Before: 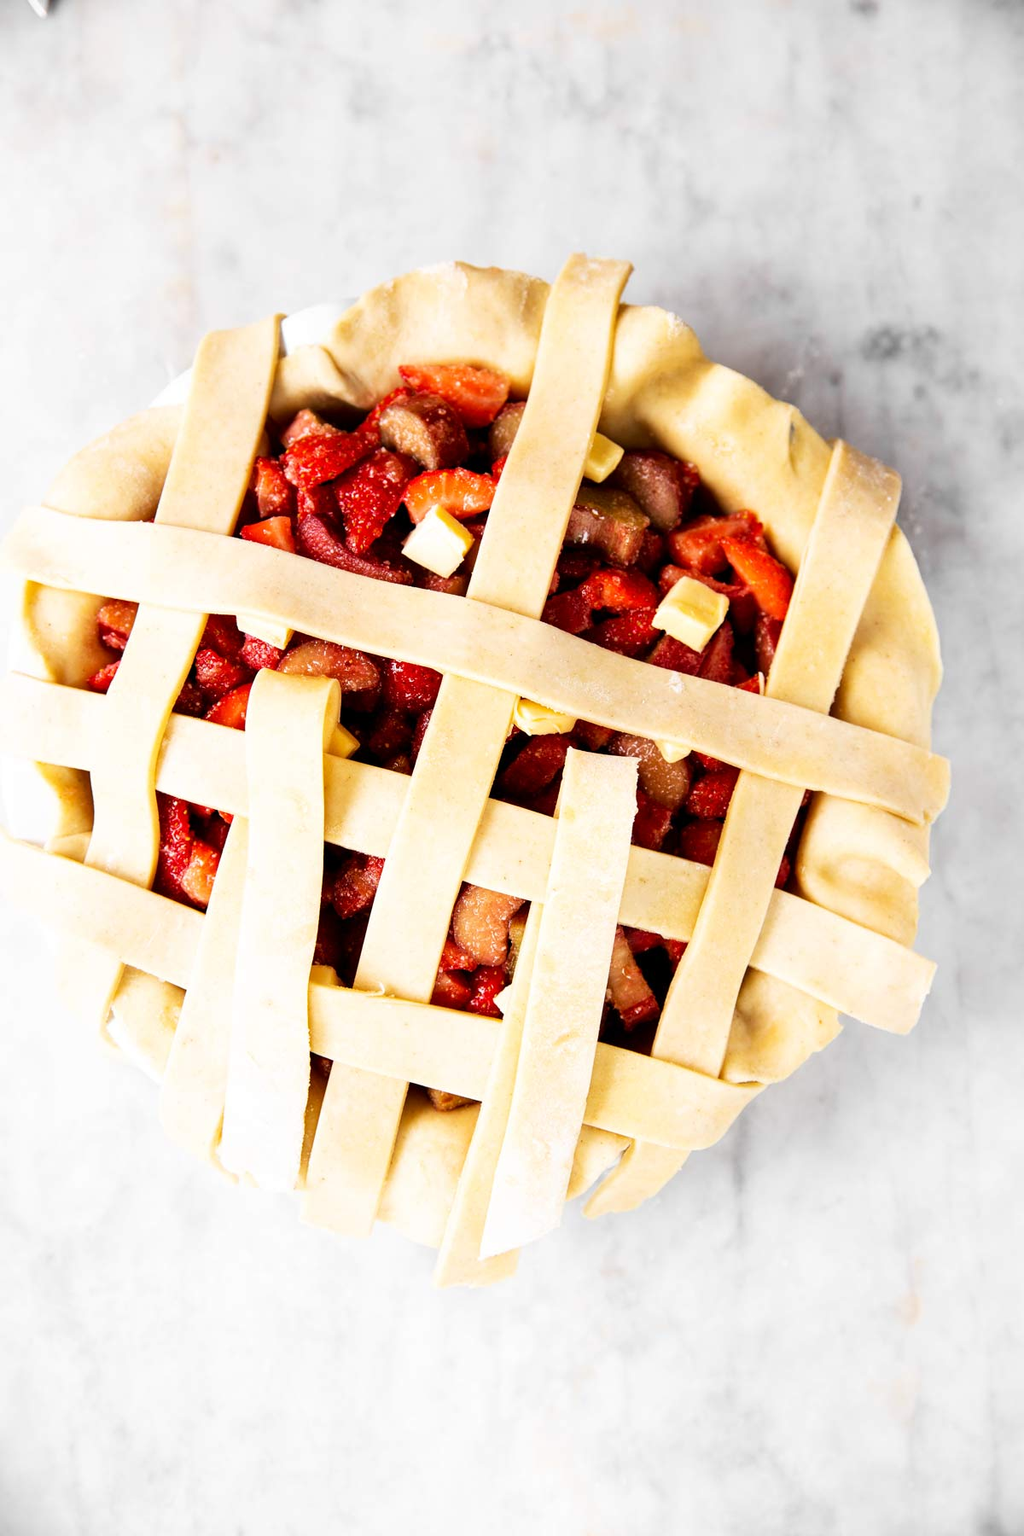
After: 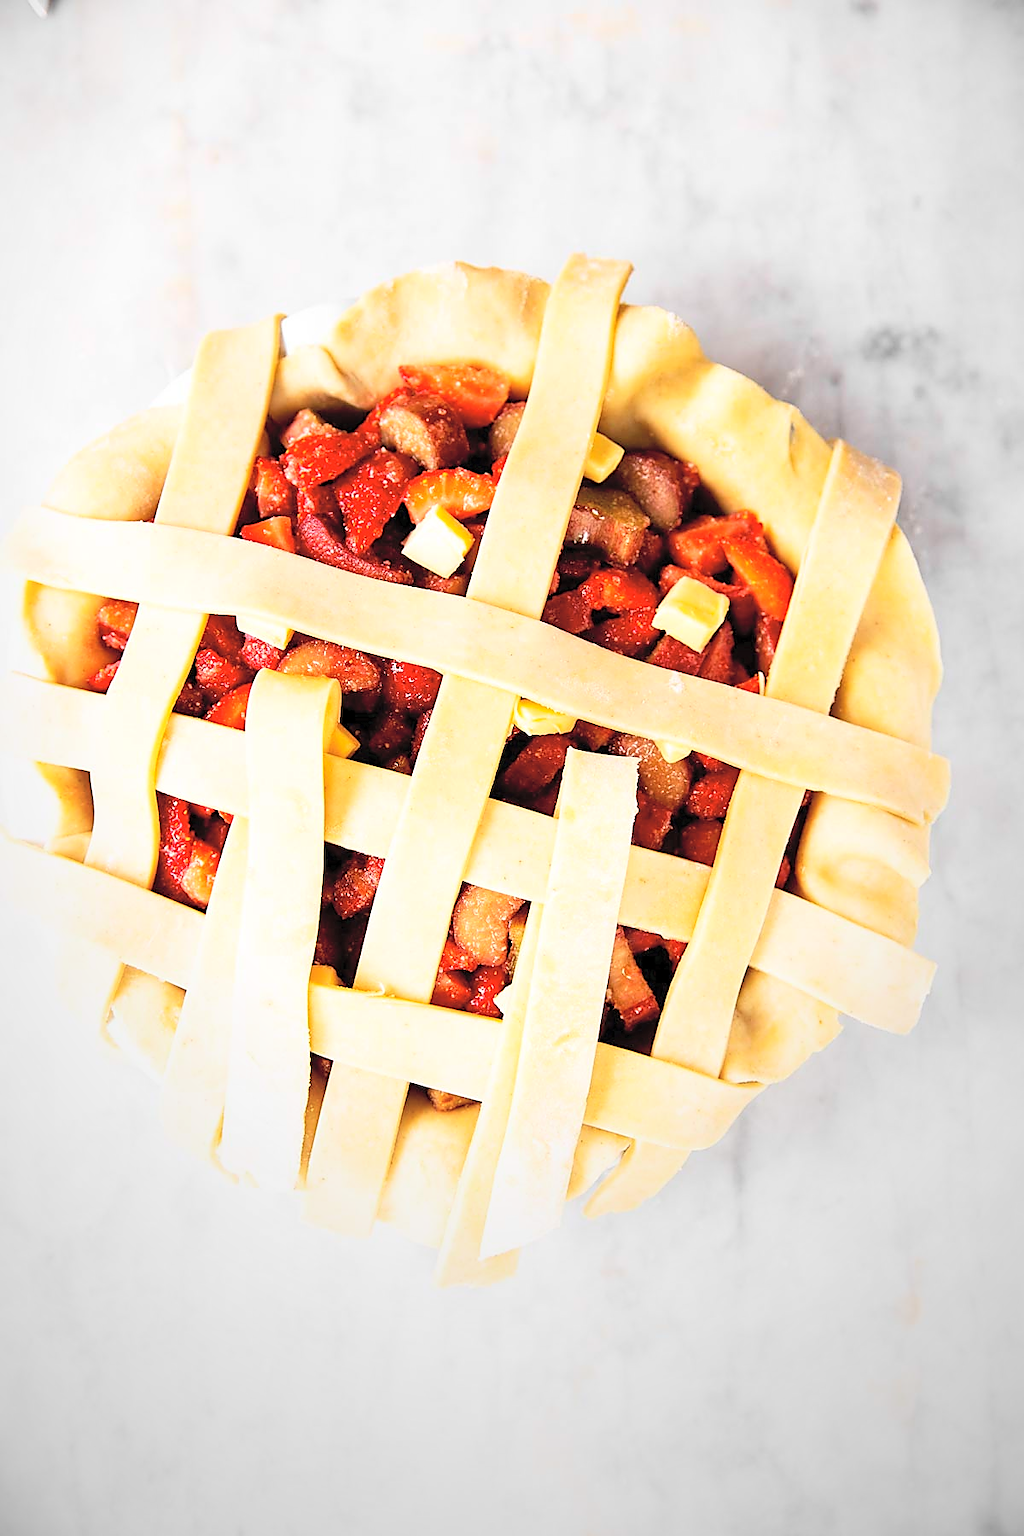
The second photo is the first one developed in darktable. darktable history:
sharpen: radius 1.364, amount 1.241, threshold 0.794
contrast brightness saturation: contrast 0.104, brightness 0.32, saturation 0.141
vignetting: fall-off start 72.59%, fall-off radius 107.21%, center (-0.052, -0.354), width/height ratio 0.731
